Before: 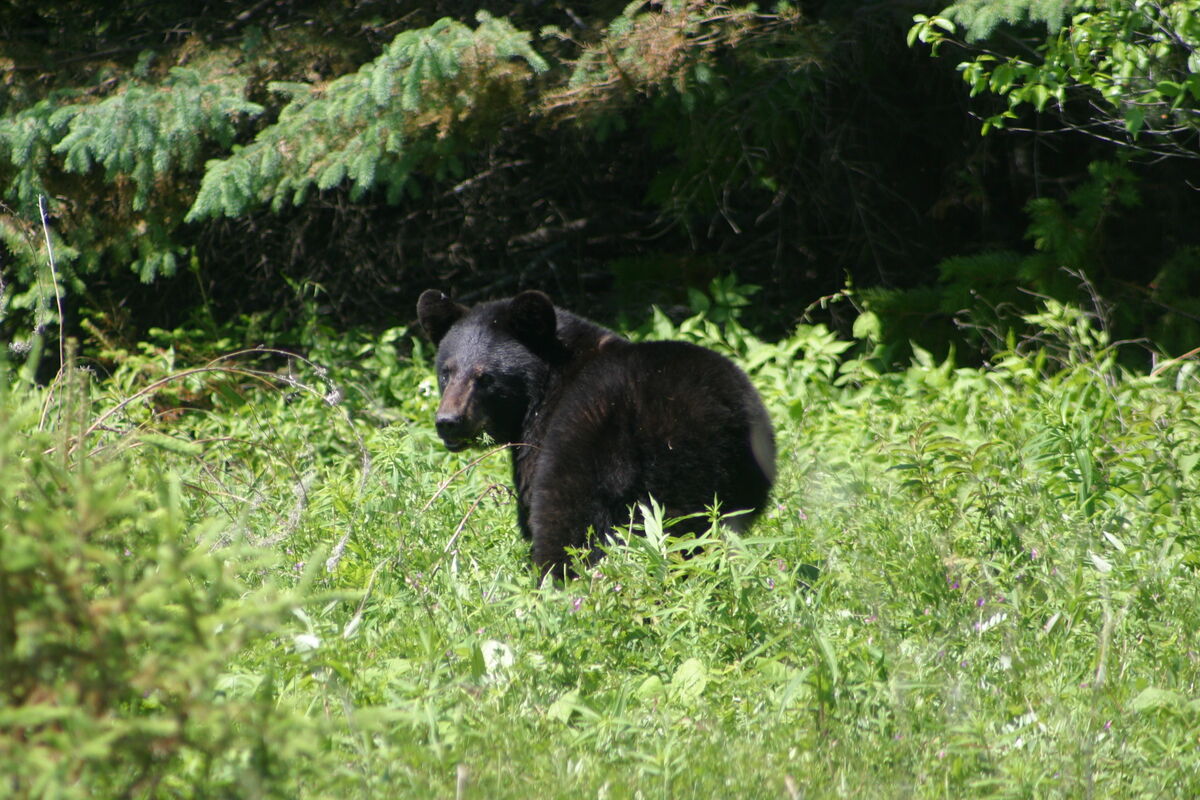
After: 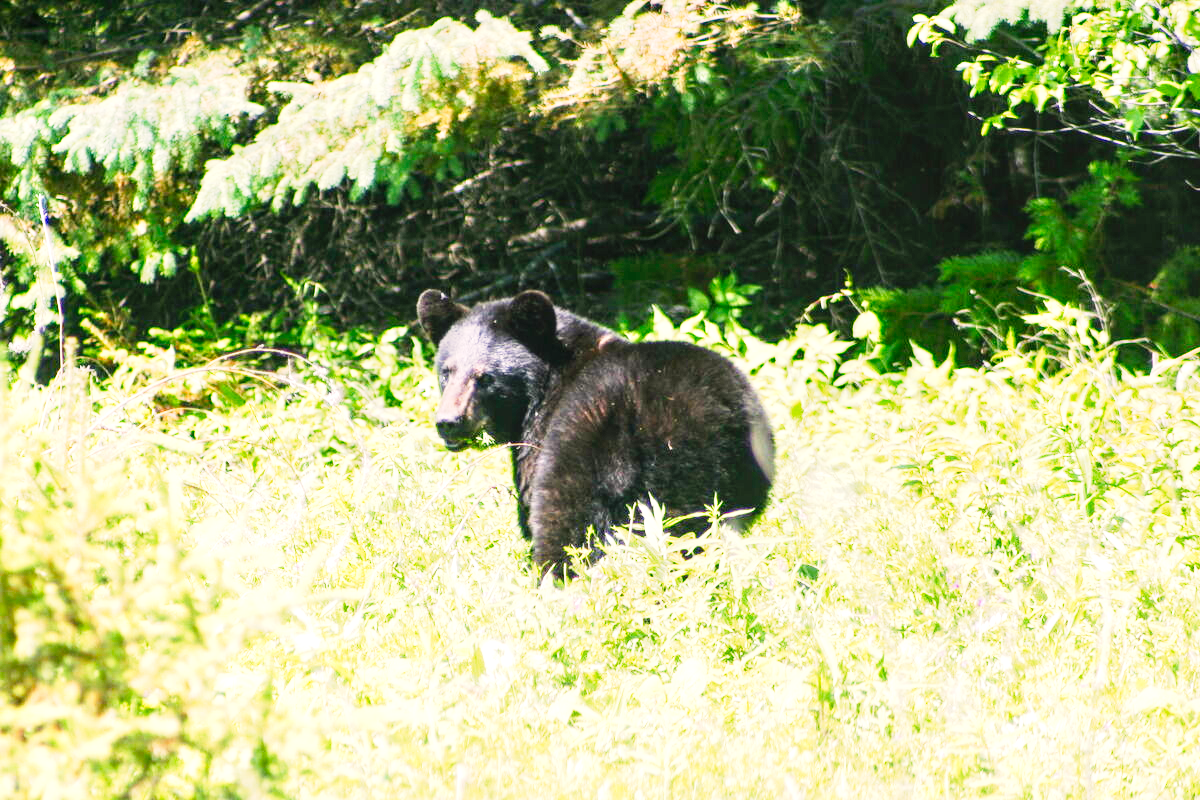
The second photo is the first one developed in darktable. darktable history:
color correction: highlights a* 3.28, highlights b* 1.92, saturation 1.16
tone curve: curves: ch0 [(0, 0) (0.003, 0.003) (0.011, 0.012) (0.025, 0.027) (0.044, 0.048) (0.069, 0.074) (0.1, 0.117) (0.136, 0.177) (0.177, 0.246) (0.224, 0.324) (0.277, 0.422) (0.335, 0.531) (0.399, 0.633) (0.468, 0.733) (0.543, 0.824) (0.623, 0.895) (0.709, 0.938) (0.801, 0.961) (0.898, 0.98) (1, 1)], preserve colors none
exposure: exposure 1.056 EV, compensate exposure bias true, compensate highlight preservation false
local contrast: on, module defaults
